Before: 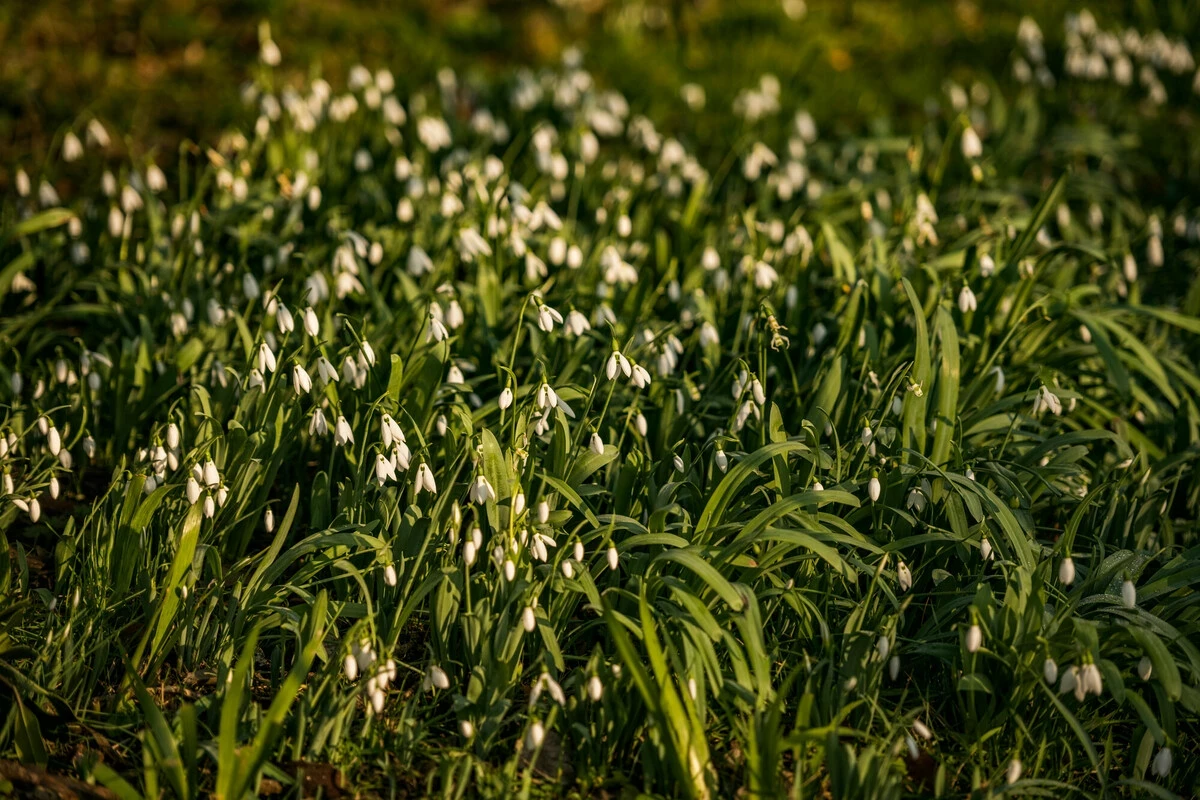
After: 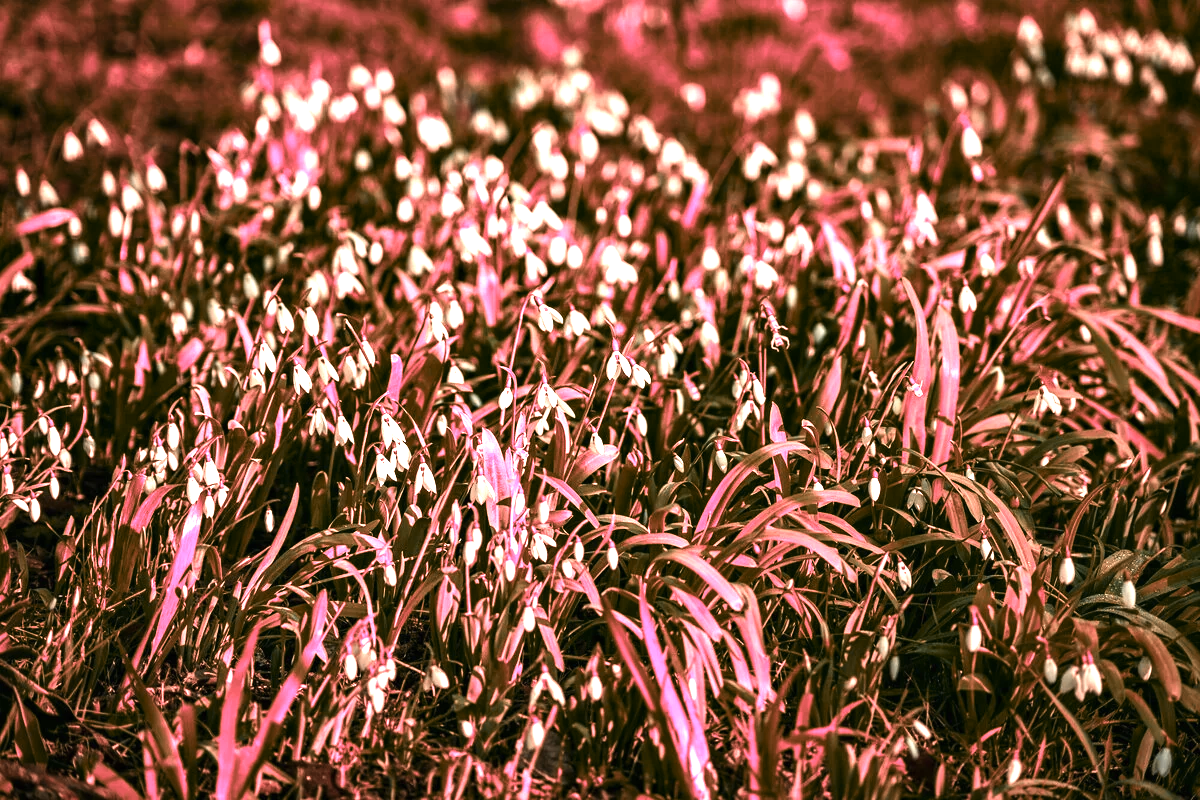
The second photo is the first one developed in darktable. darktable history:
color zones: curves: ch2 [(0, 0.488) (0.143, 0.417) (0.286, 0.212) (0.429, 0.179) (0.571, 0.154) (0.714, 0.415) (0.857, 0.495) (1, 0.488)]
exposure: black level correction 0, exposure 1.199 EV, compensate highlight preservation false
tone equalizer: -8 EV -0.716 EV, -7 EV -0.726 EV, -6 EV -0.608 EV, -5 EV -0.363 EV, -3 EV 0.403 EV, -2 EV 0.6 EV, -1 EV 0.697 EV, +0 EV 0.779 EV, edges refinement/feathering 500, mask exposure compensation -1.57 EV, preserve details no
